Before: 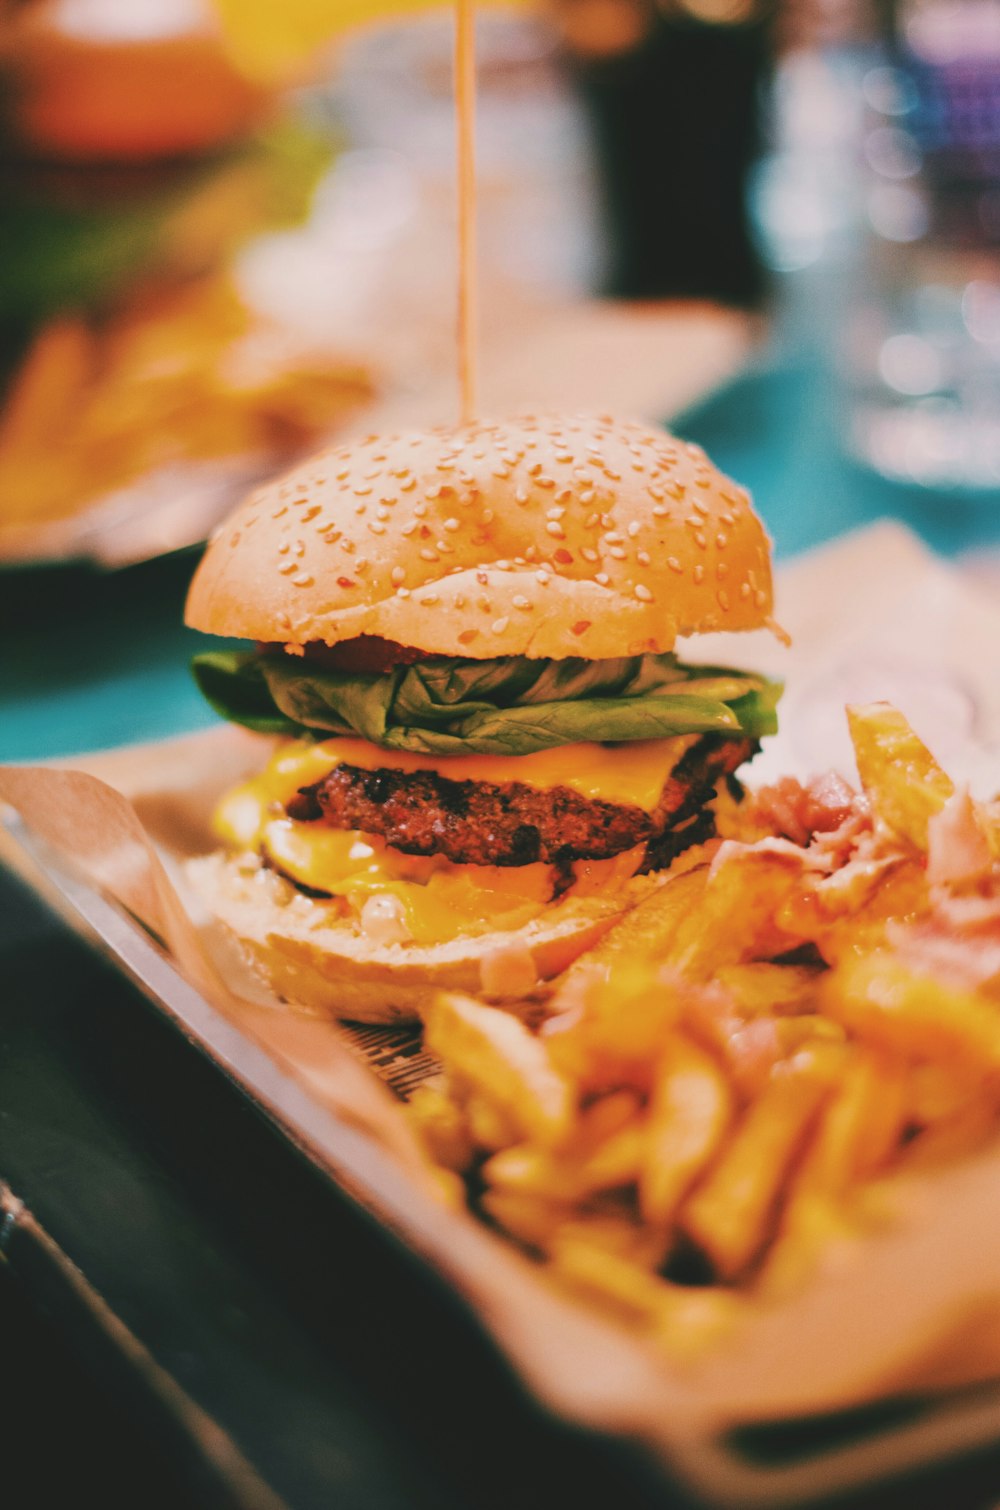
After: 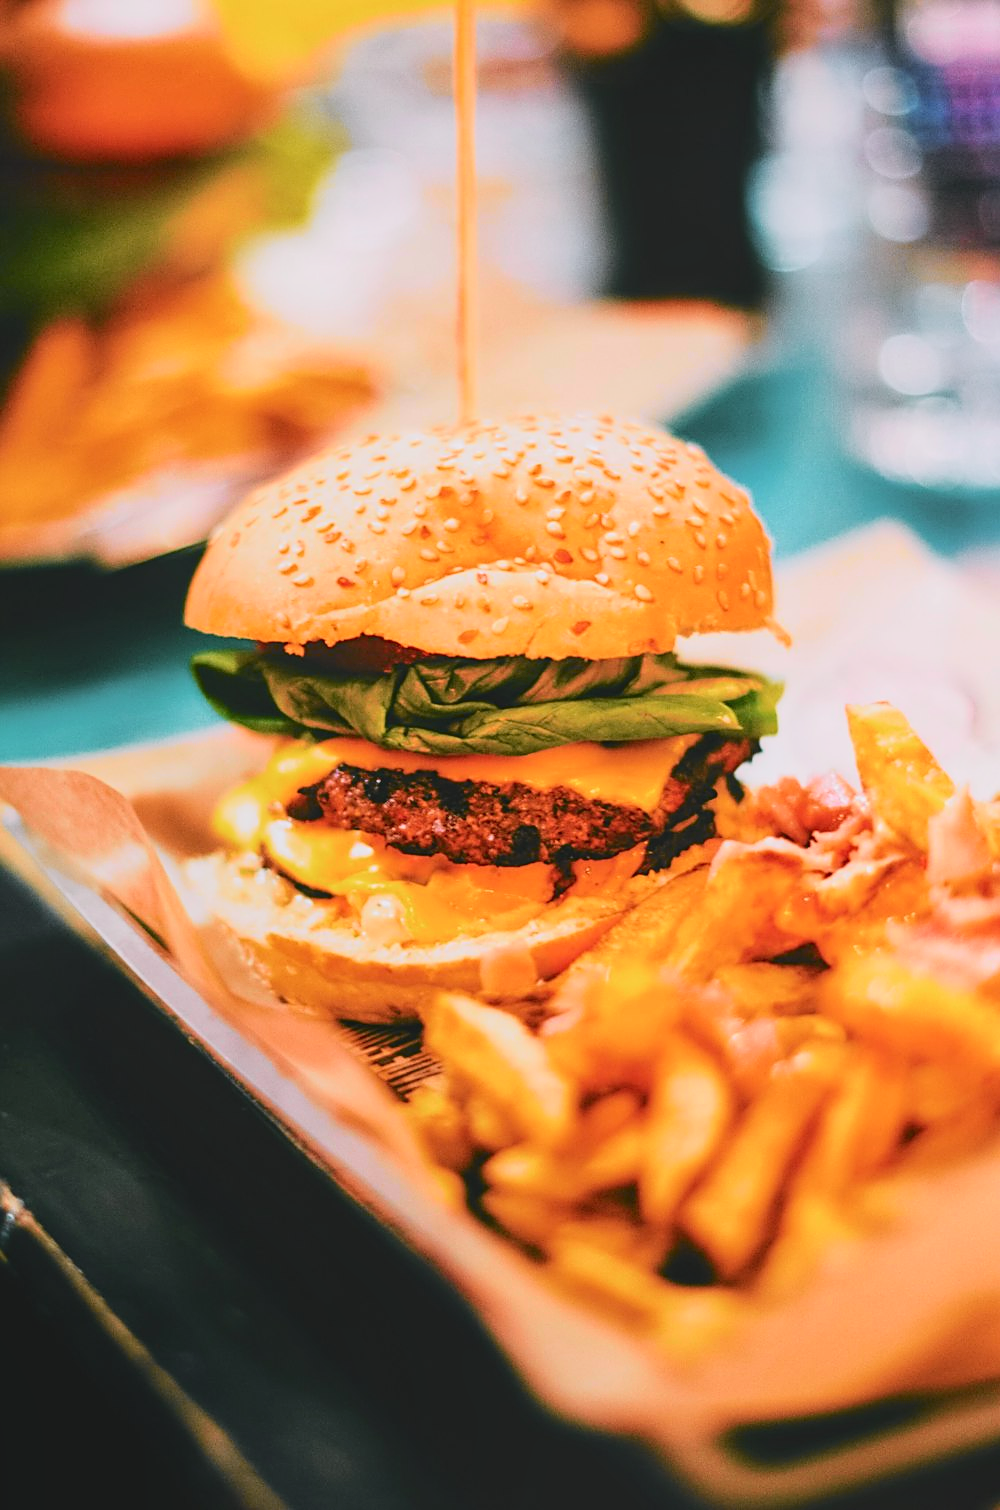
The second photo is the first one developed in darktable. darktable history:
sharpen: on, module defaults
tone curve: curves: ch0 [(0, 0.012) (0.037, 0.03) (0.123, 0.092) (0.19, 0.157) (0.269, 0.27) (0.48, 0.57) (0.595, 0.695) (0.718, 0.823) (0.855, 0.913) (1, 0.982)]; ch1 [(0, 0) (0.243, 0.245) (0.422, 0.415) (0.493, 0.495) (0.508, 0.506) (0.536, 0.542) (0.569, 0.611) (0.611, 0.662) (0.769, 0.807) (1, 1)]; ch2 [(0, 0) (0.249, 0.216) (0.349, 0.321) (0.424, 0.442) (0.476, 0.483) (0.498, 0.499) (0.517, 0.519) (0.532, 0.56) (0.569, 0.624) (0.614, 0.667) (0.706, 0.757) (0.808, 0.809) (0.991, 0.968)], color space Lab, independent channels, preserve colors none
local contrast: detail 110%
white balance: red 0.967, blue 1.049
